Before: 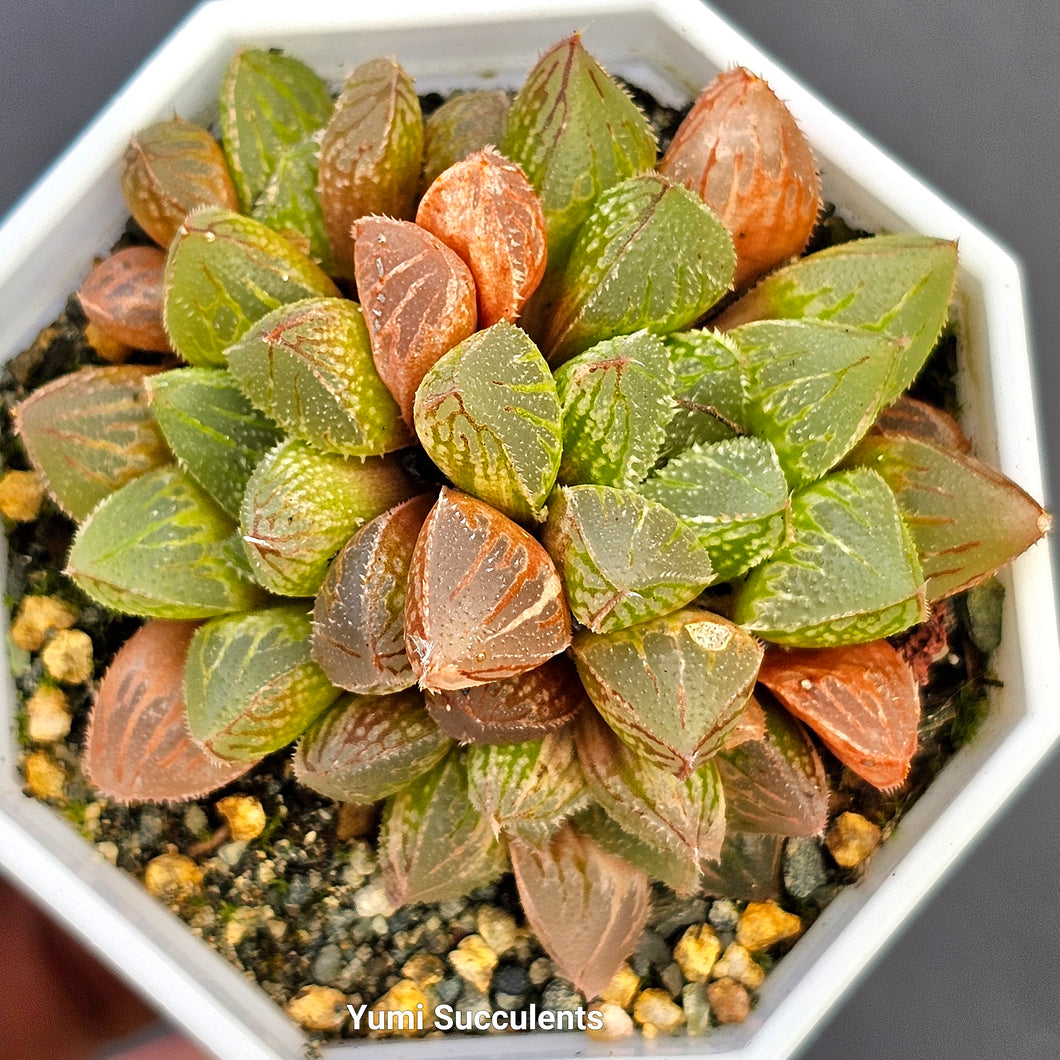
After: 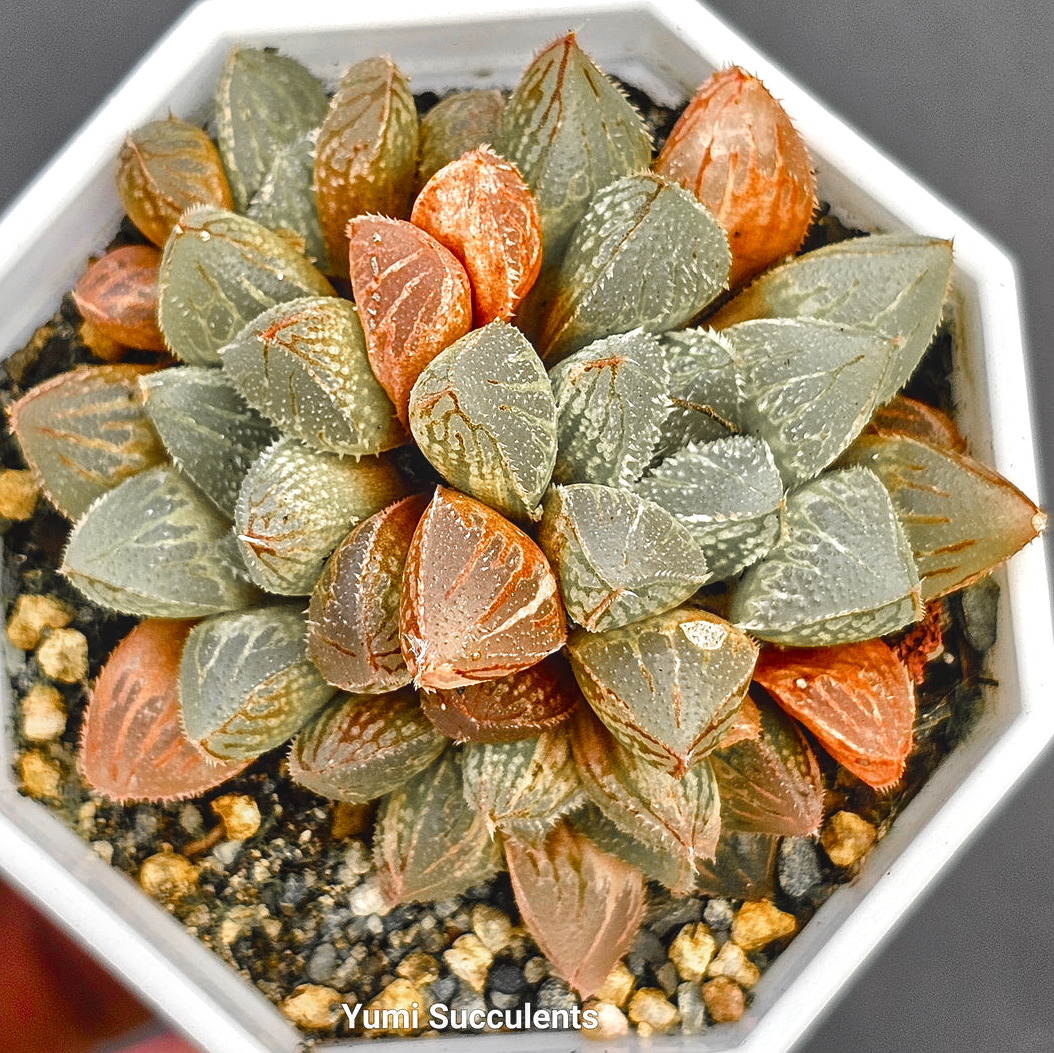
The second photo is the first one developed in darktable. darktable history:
crop and rotate: left 0.482%, top 0.161%, bottom 0.406%
sharpen: amount 0.206
color balance rgb: global offset › luminance 0.764%, perceptual saturation grading › global saturation 20%, perceptual saturation grading › highlights -24.847%, perceptual saturation grading › shadows 49.804%
local contrast: on, module defaults
exposure: compensate highlight preservation false
color correction: highlights a* -0.149, highlights b* 0.128
color zones: curves: ch1 [(0, 0.638) (0.193, 0.442) (0.286, 0.15) (0.429, 0.14) (0.571, 0.142) (0.714, 0.154) (0.857, 0.175) (1, 0.638)]
